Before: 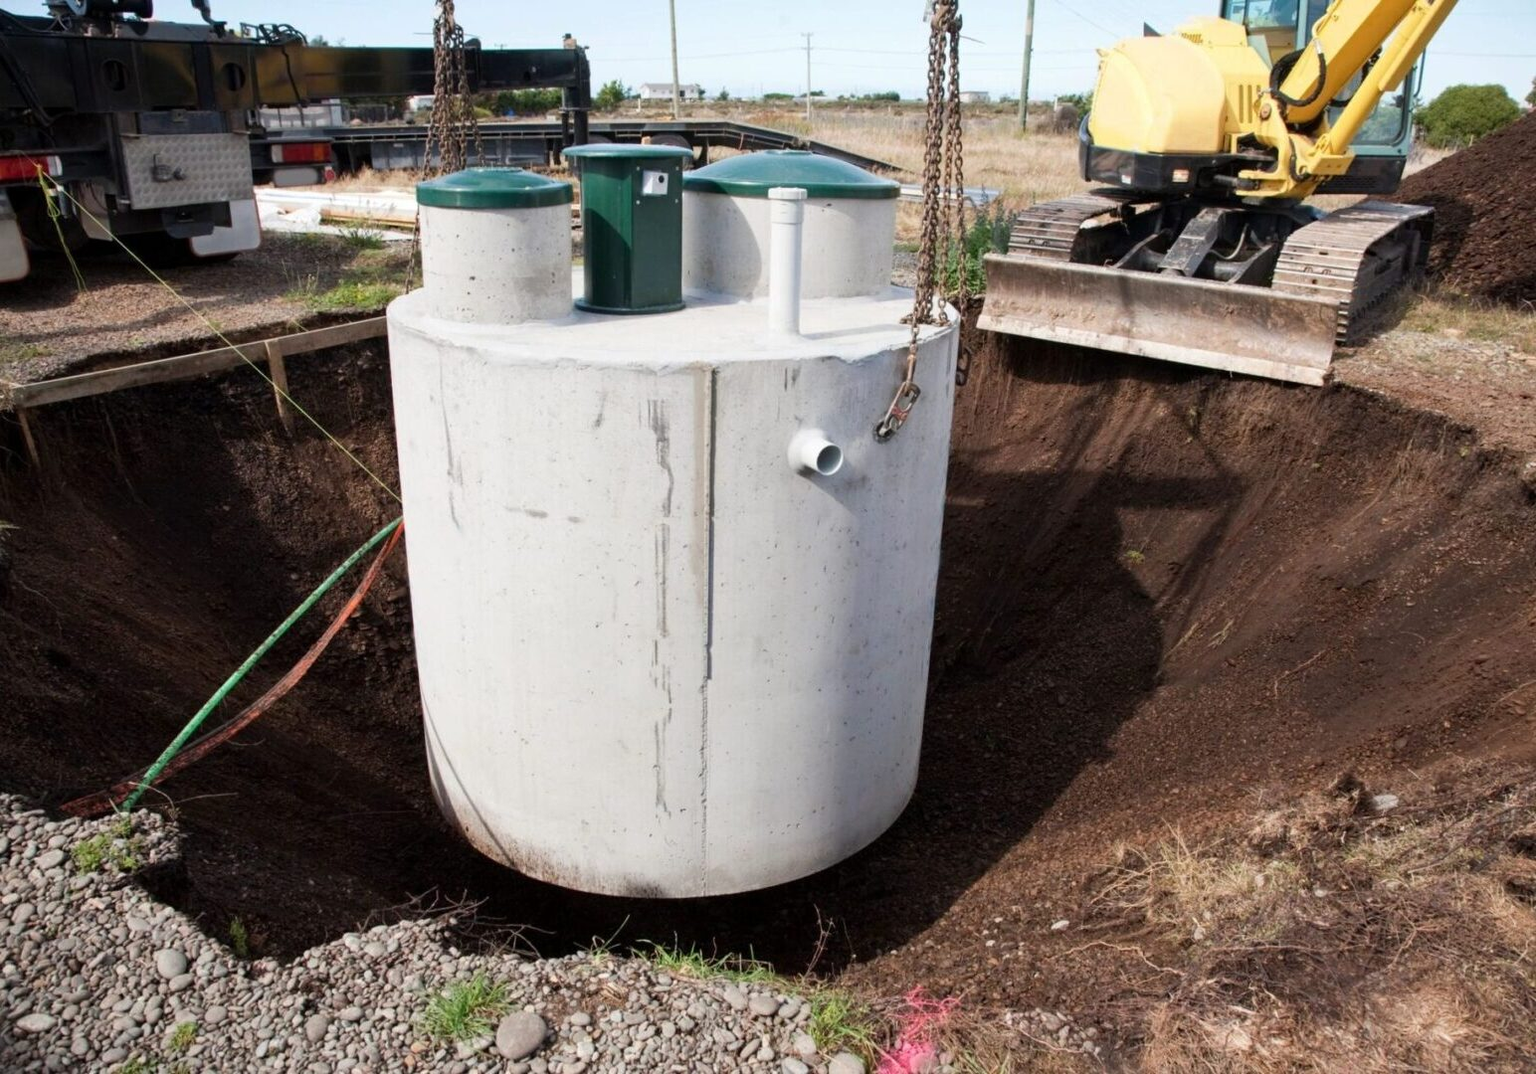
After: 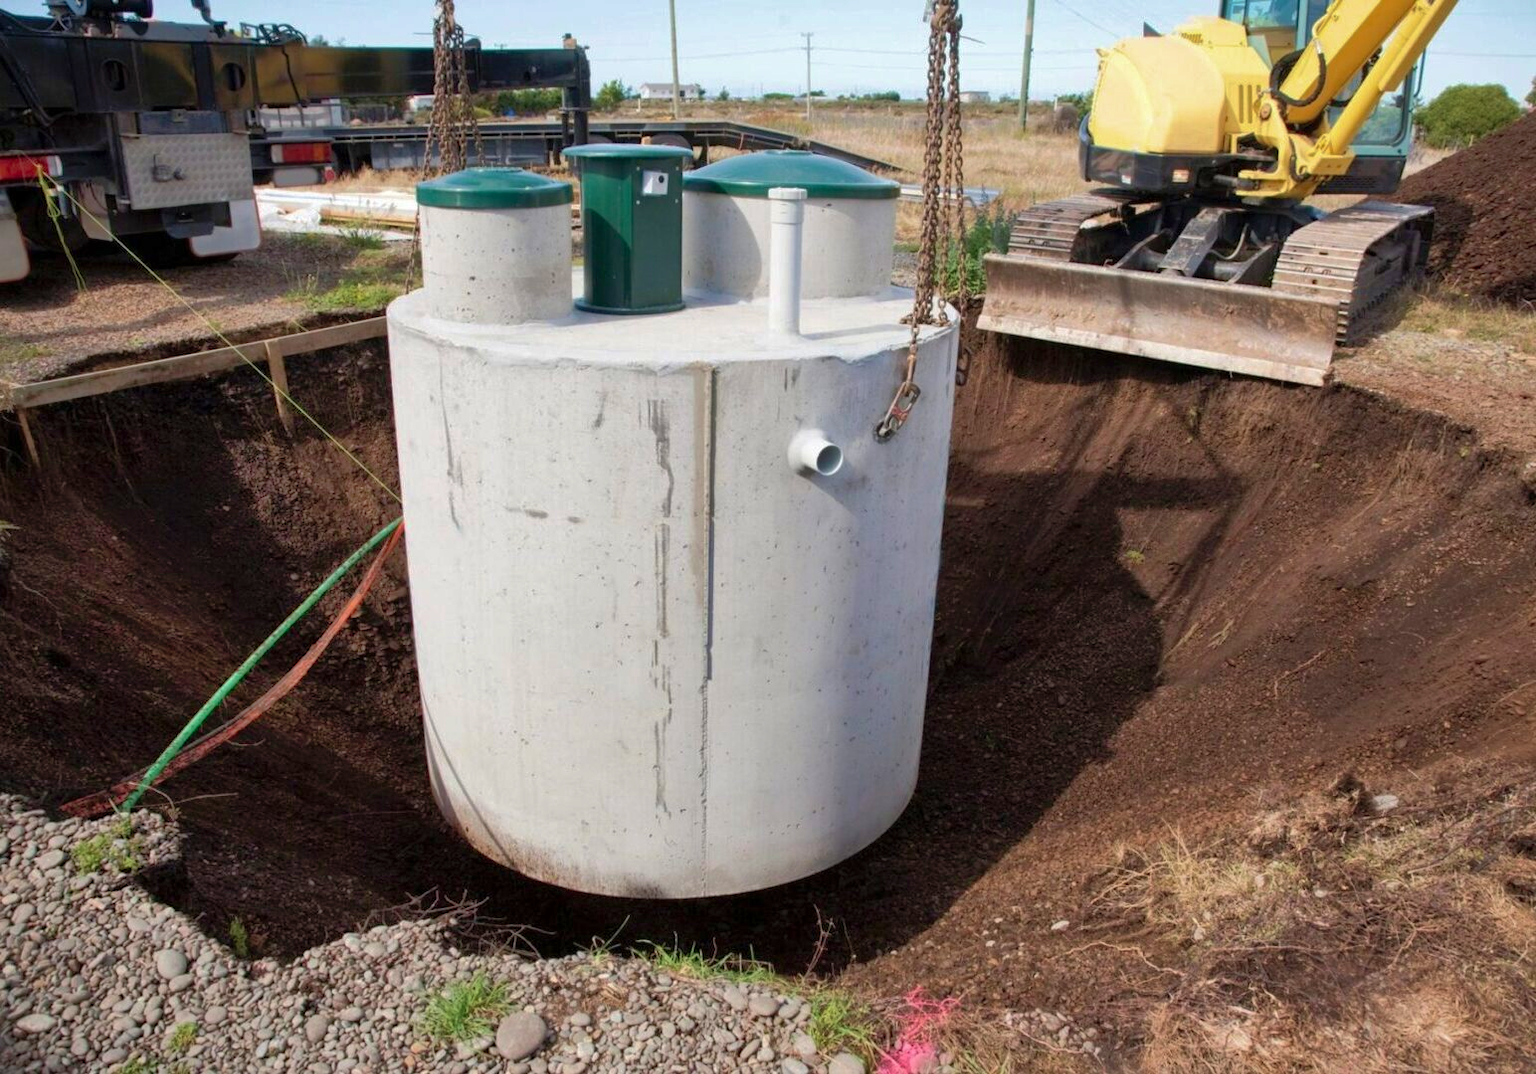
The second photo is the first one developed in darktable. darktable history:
shadows and highlights: on, module defaults
velvia: on, module defaults
